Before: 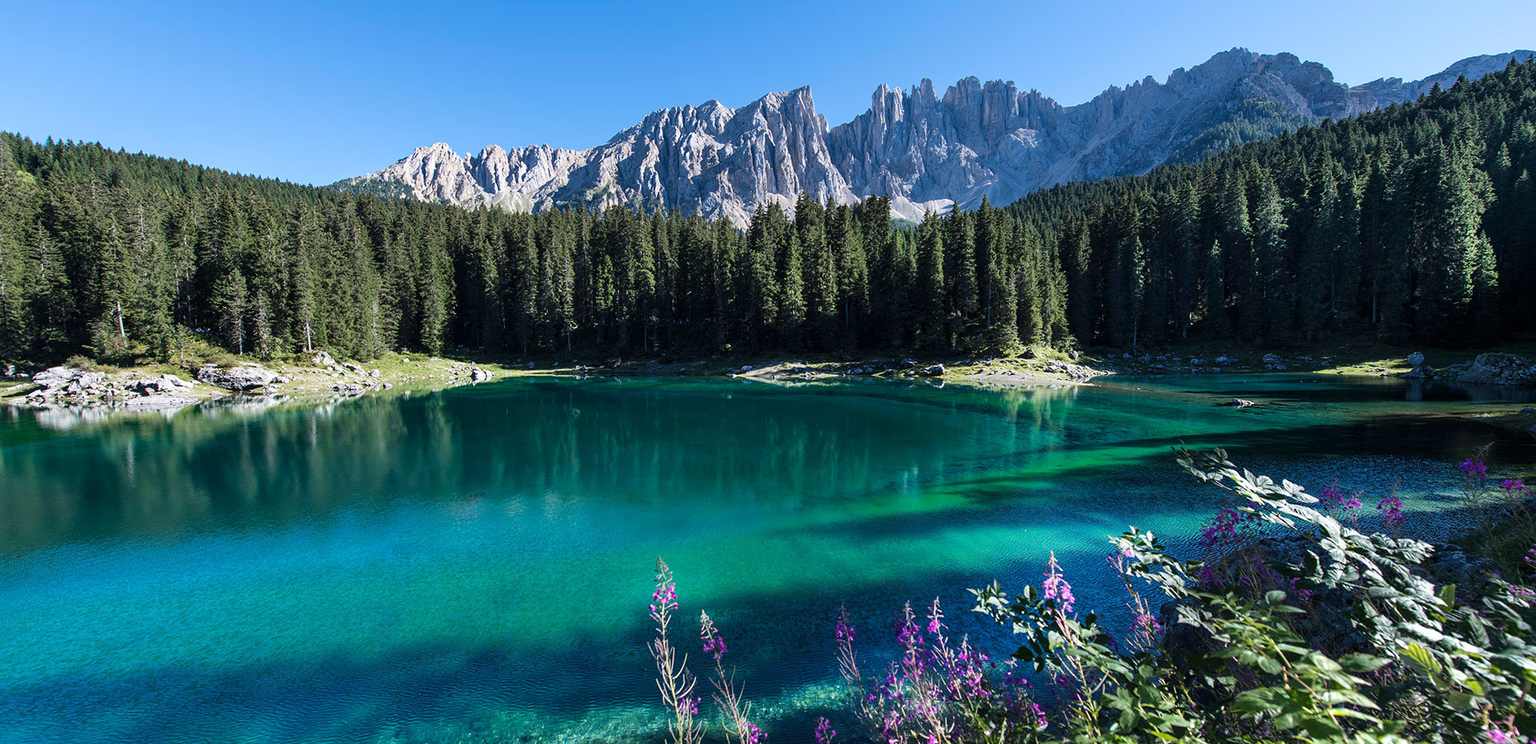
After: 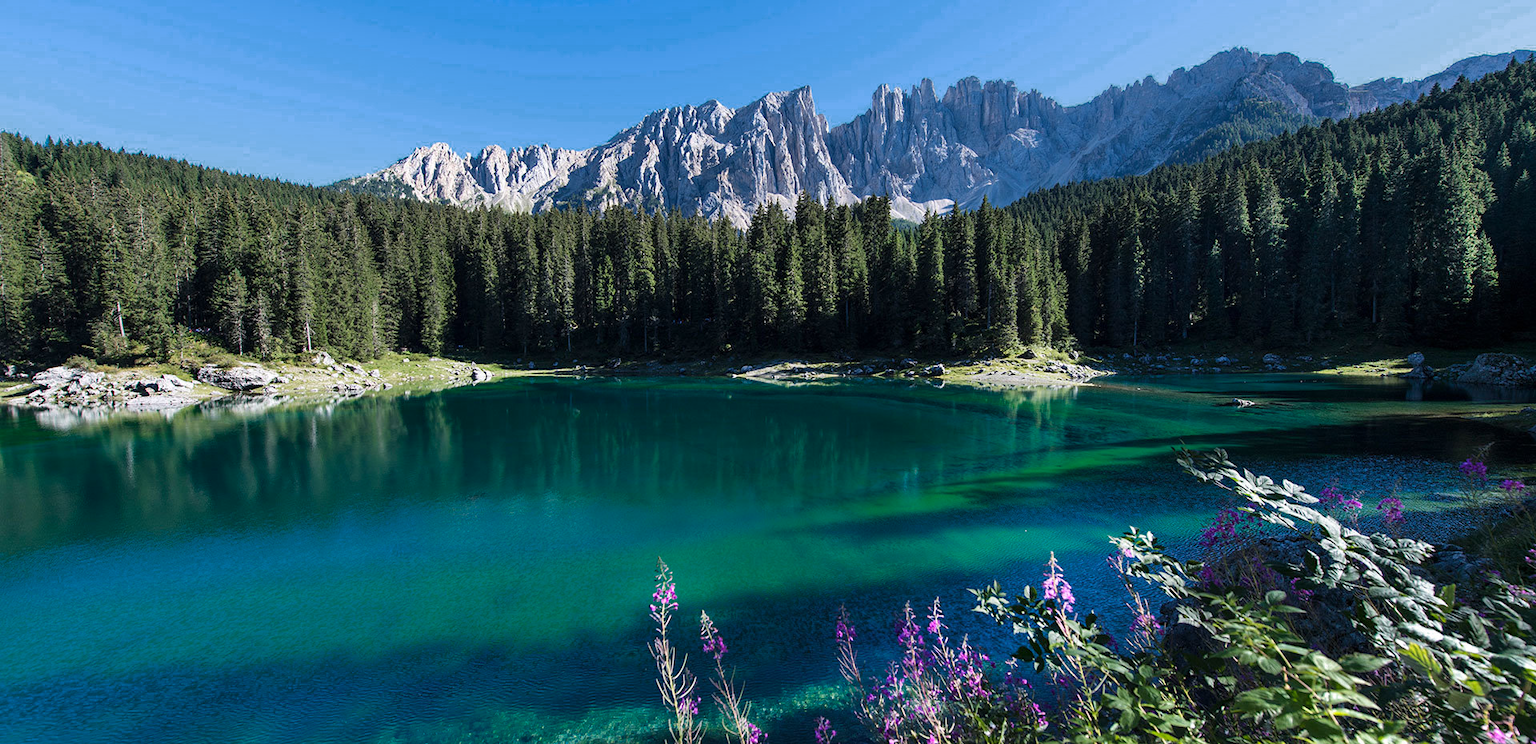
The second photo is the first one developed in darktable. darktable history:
color zones: curves: ch0 [(0.25, 0.5) (0.636, 0.25) (0.75, 0.5)]
